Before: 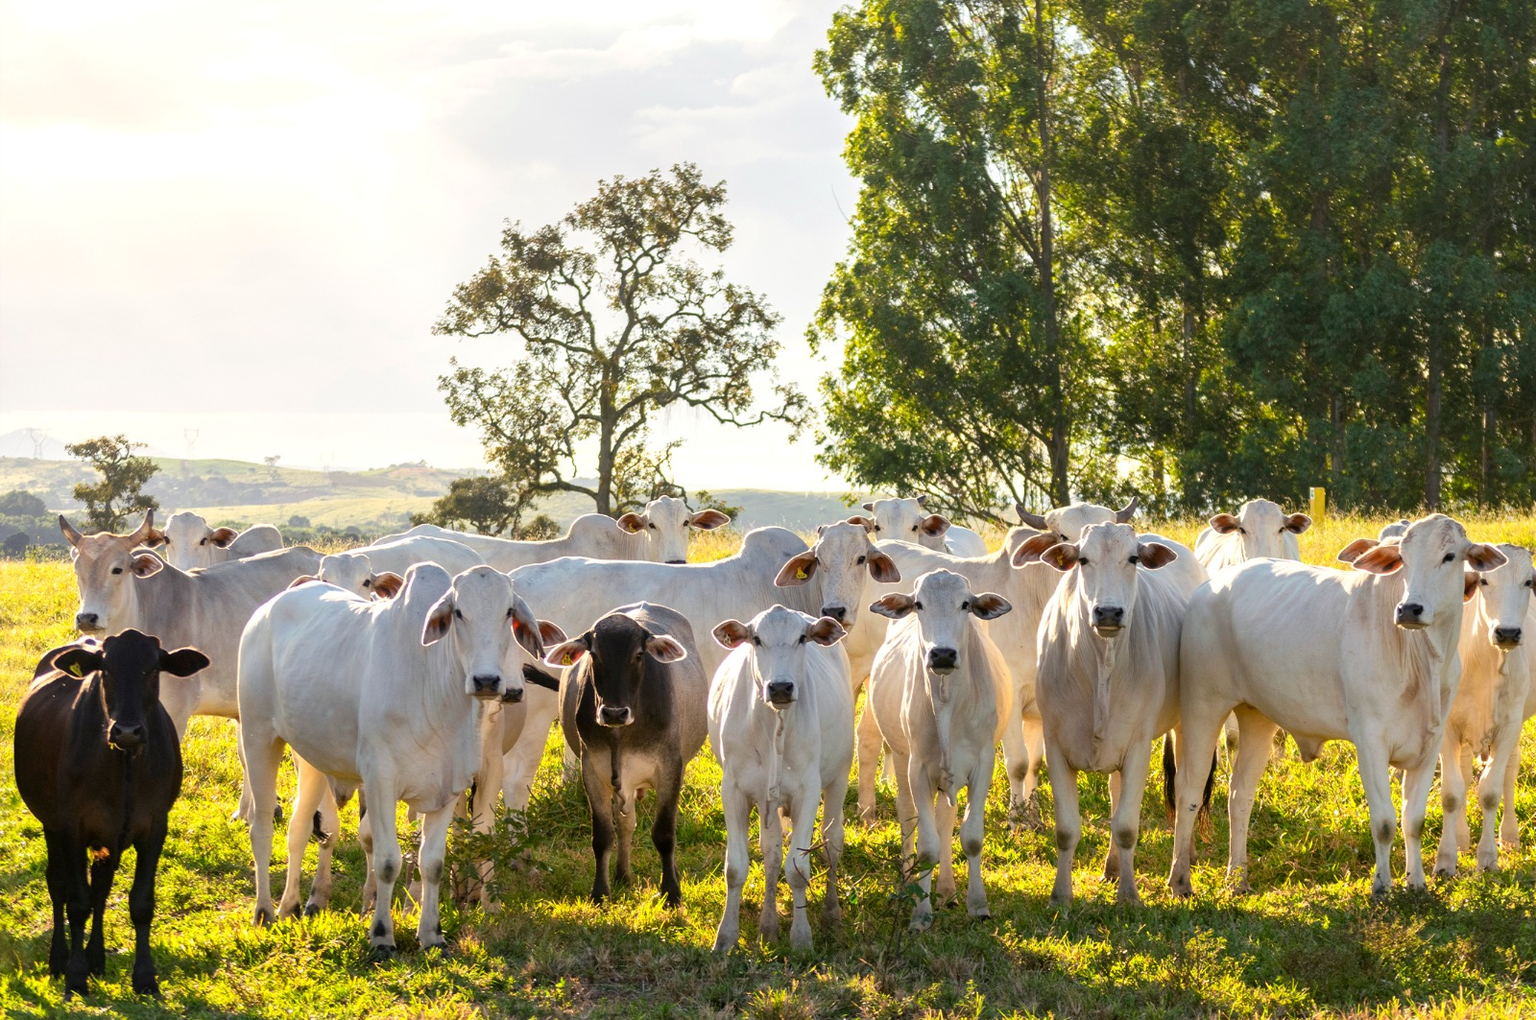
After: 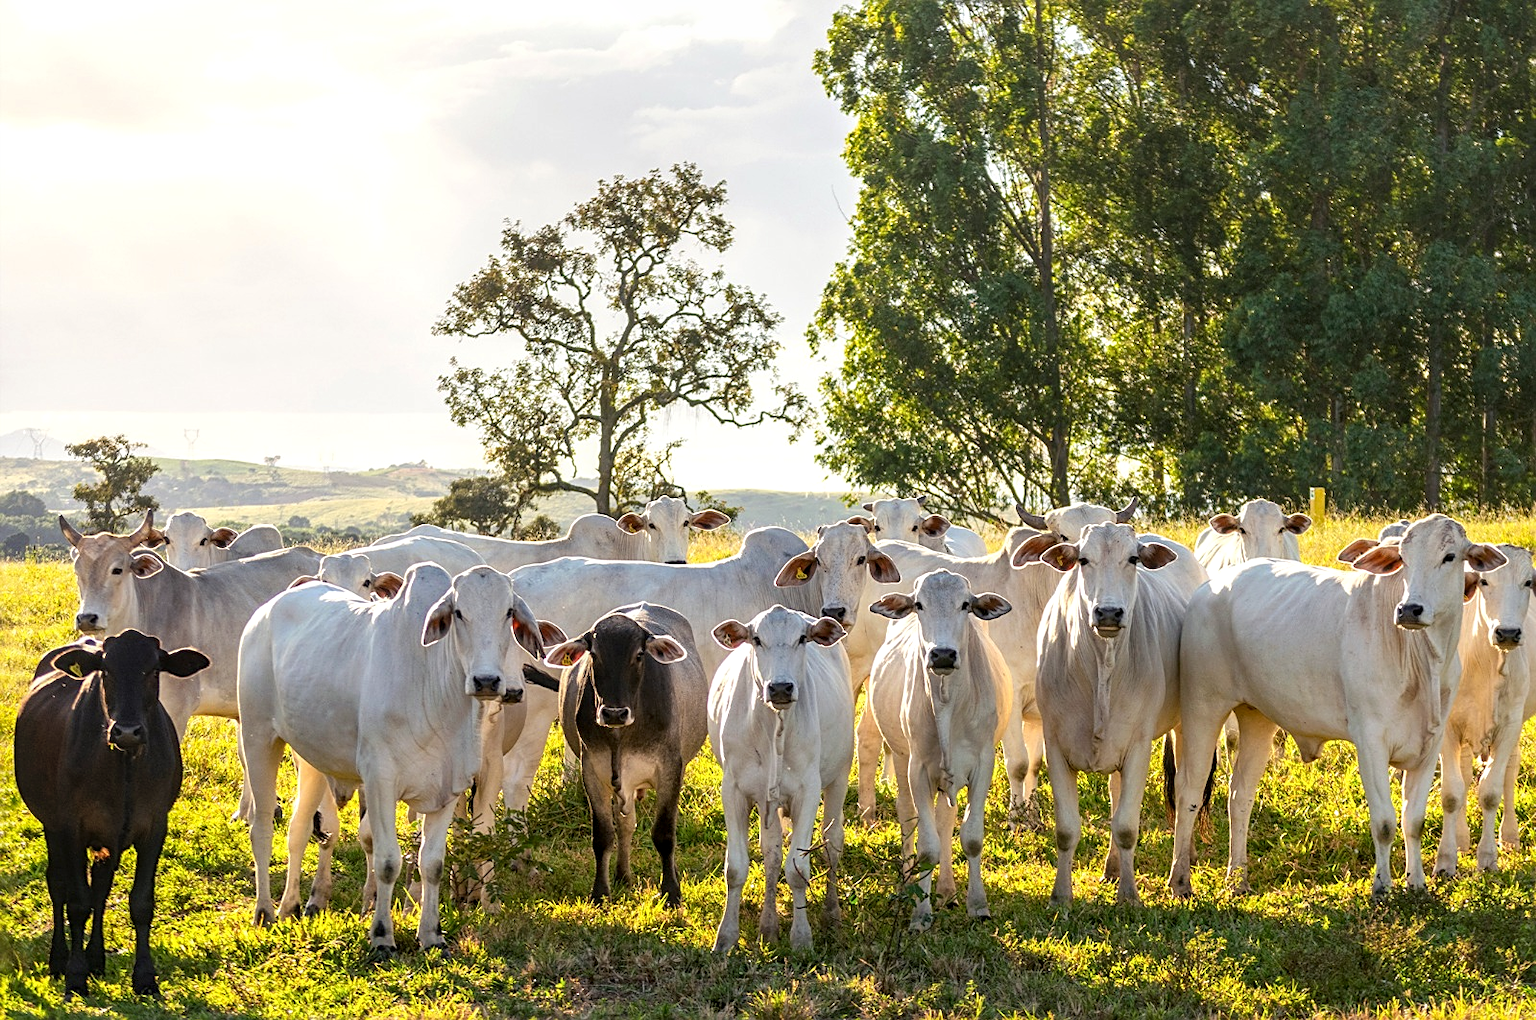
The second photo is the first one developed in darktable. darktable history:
local contrast: on, module defaults
rotate and perspective: automatic cropping original format, crop left 0, crop top 0
sharpen: on, module defaults
color zones: curves: ch0 [(0.068, 0.464) (0.25, 0.5) (0.48, 0.508) (0.75, 0.536) (0.886, 0.476) (0.967, 0.456)]; ch1 [(0.066, 0.456) (0.25, 0.5) (0.616, 0.508) (0.746, 0.56) (0.934, 0.444)]
